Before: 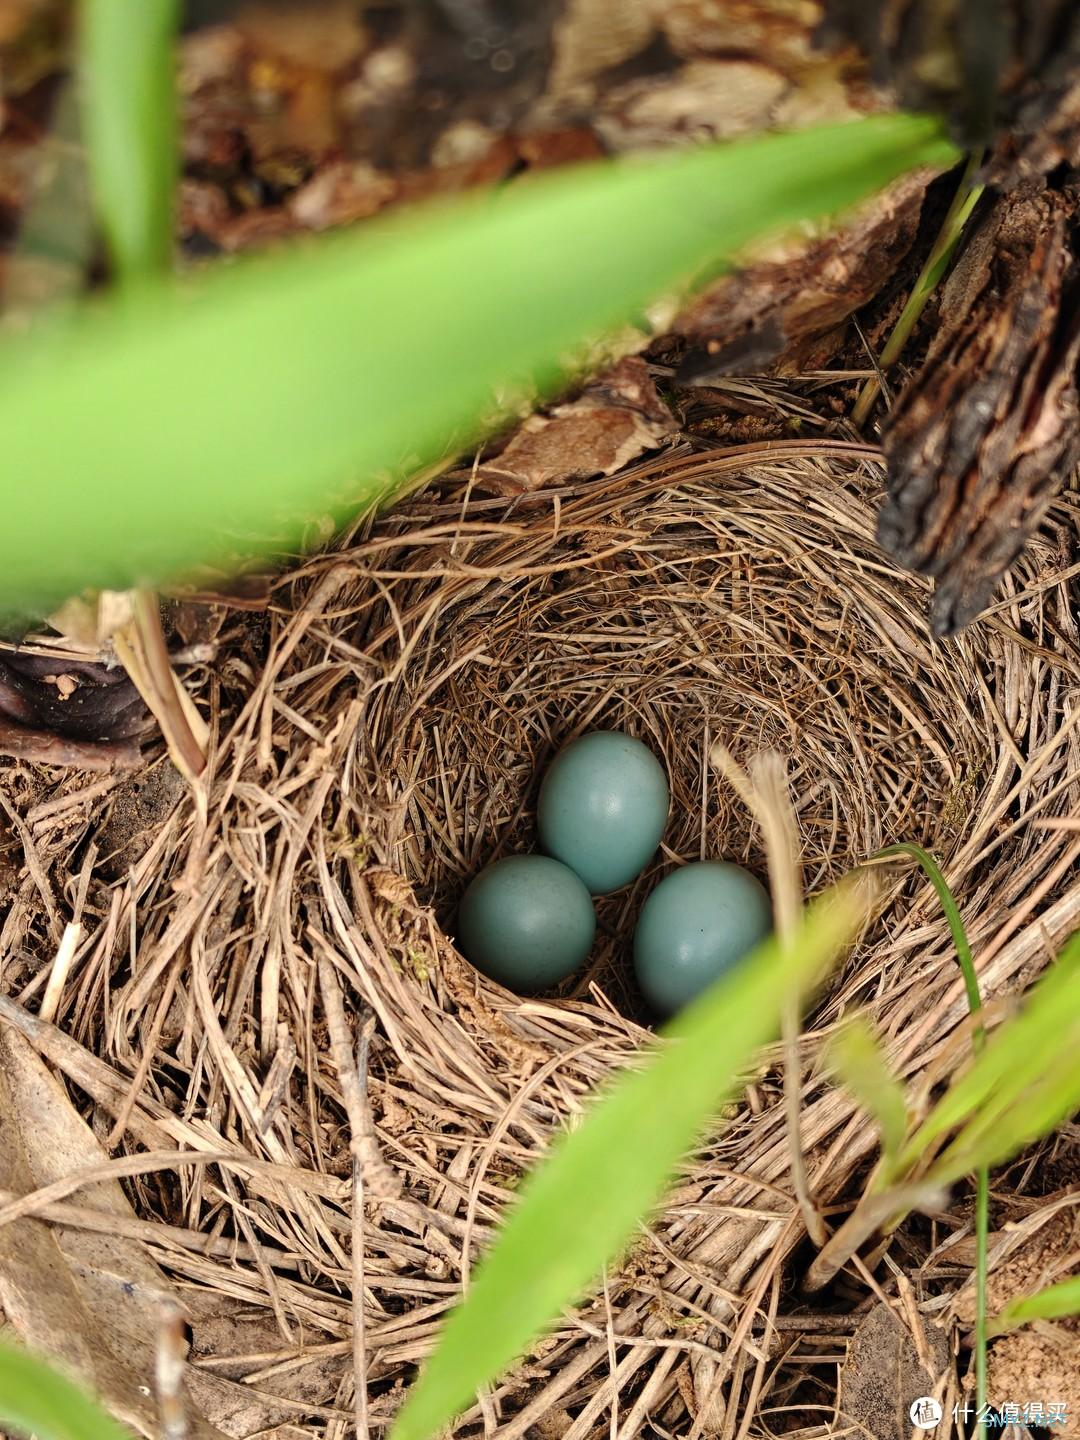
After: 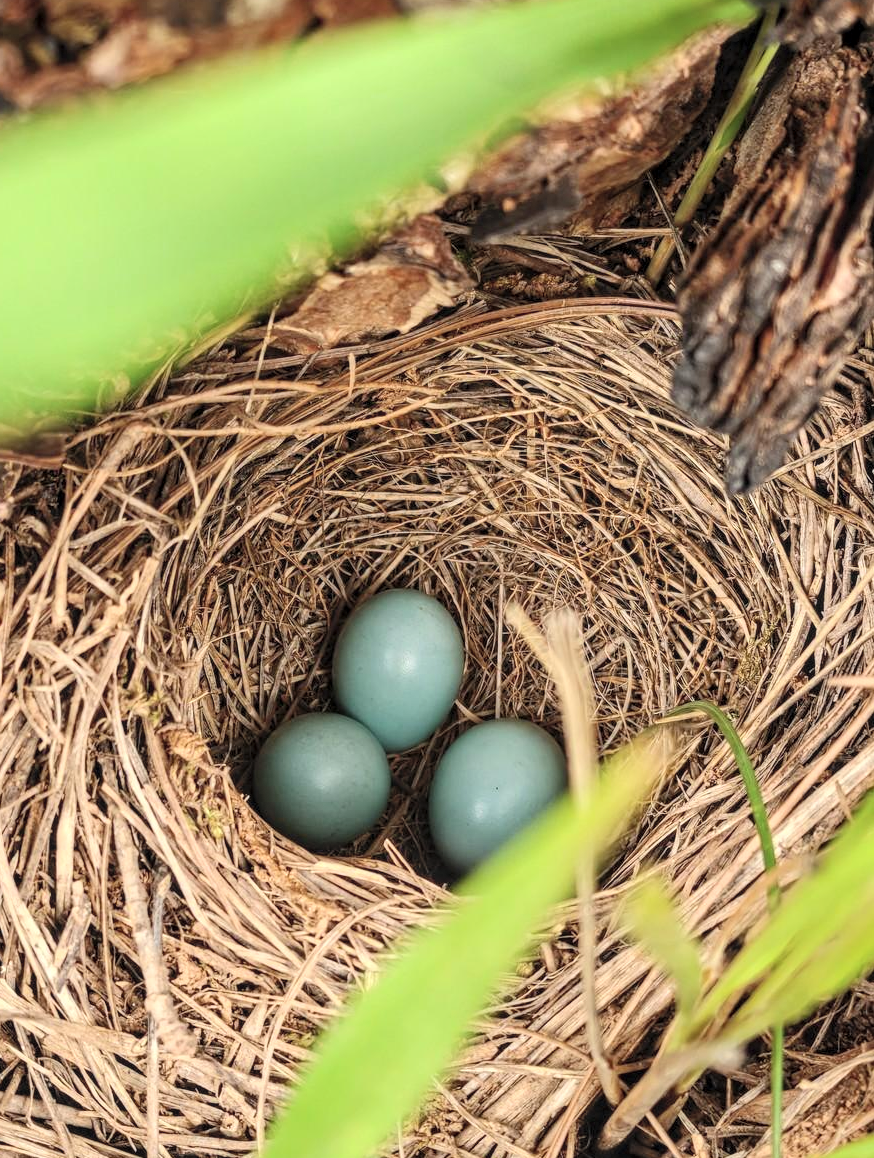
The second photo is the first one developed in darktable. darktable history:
local contrast: on, module defaults
contrast brightness saturation: contrast 0.14, brightness 0.229
crop: left 19.036%, top 9.91%, right 0%, bottom 9.628%
tone equalizer: edges refinement/feathering 500, mask exposure compensation -1.57 EV, preserve details no
